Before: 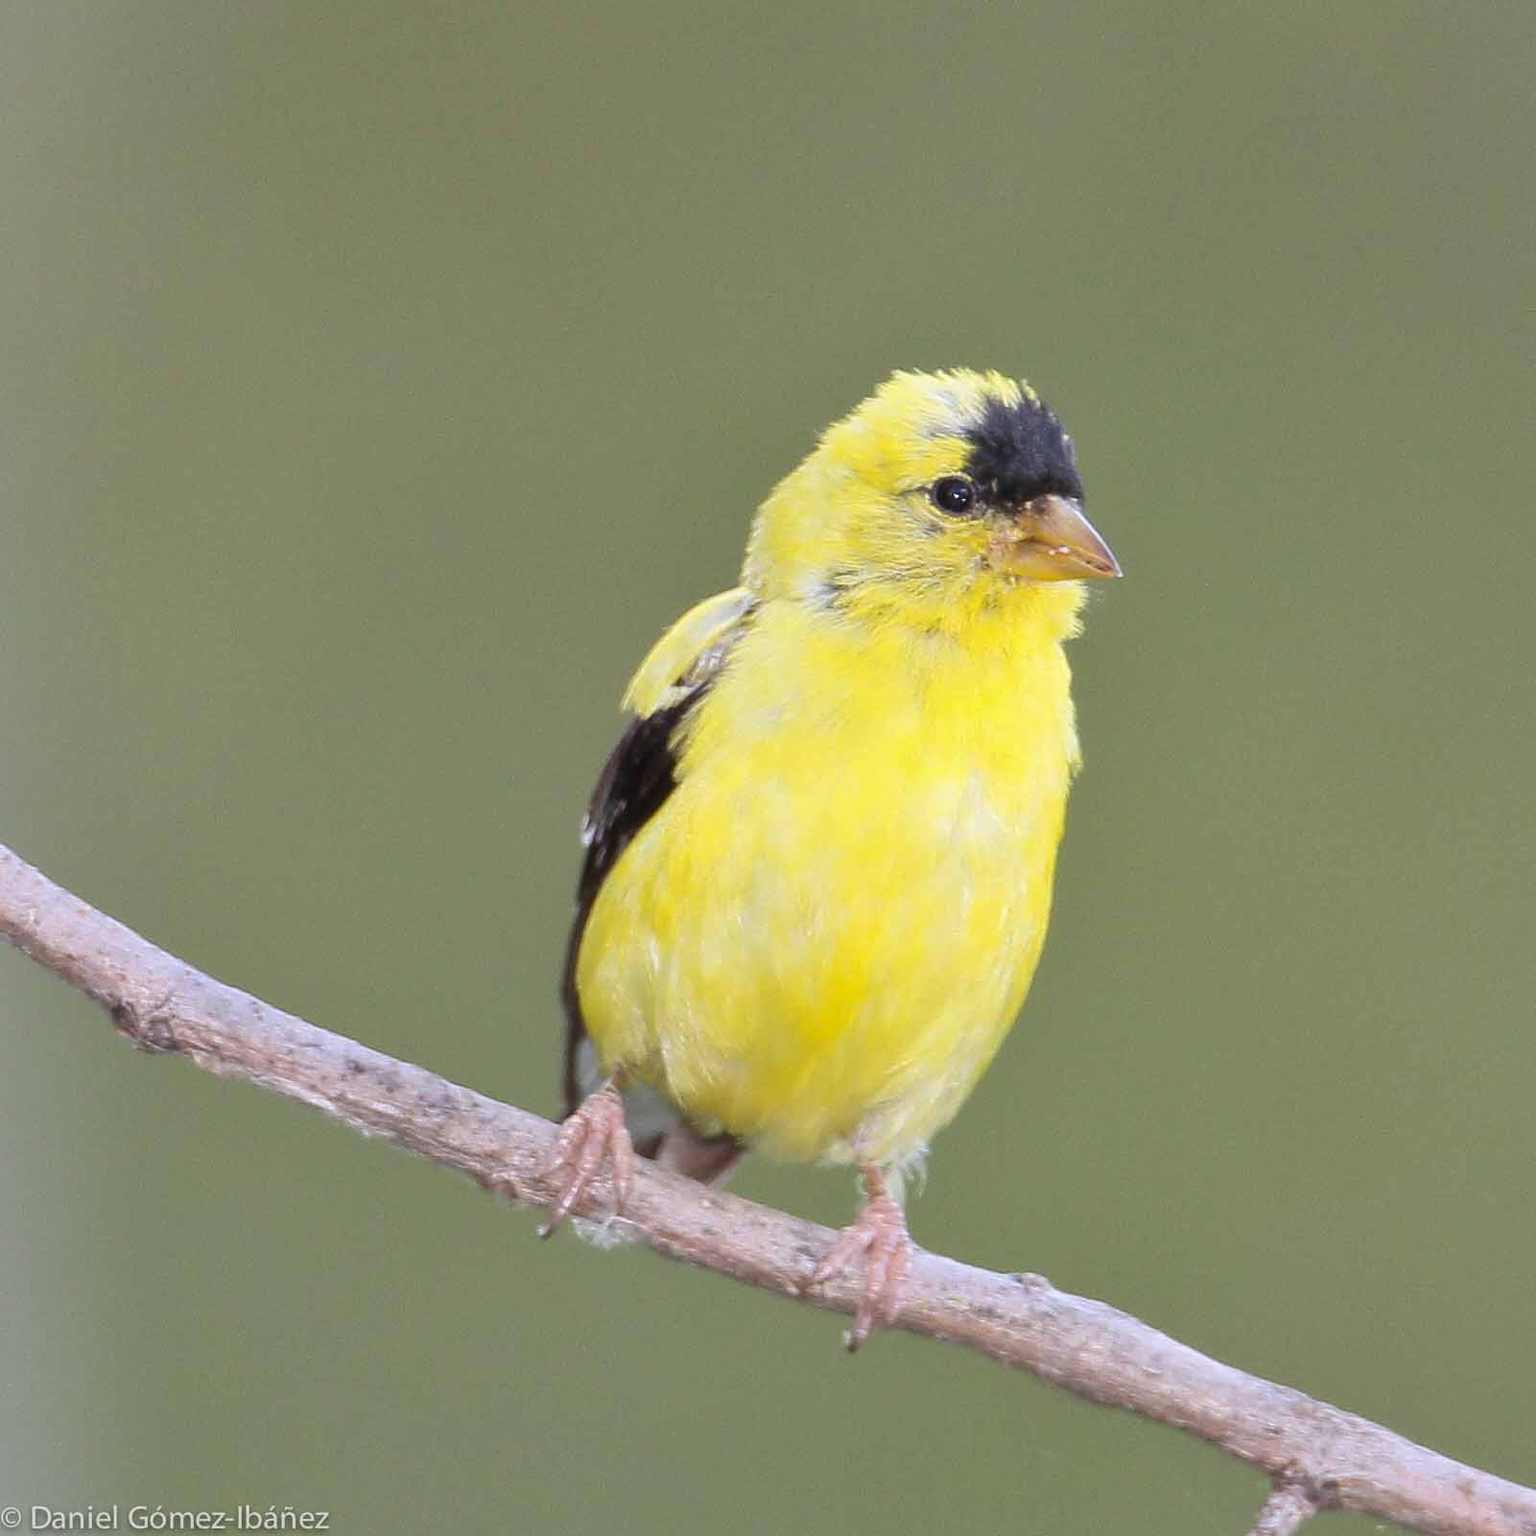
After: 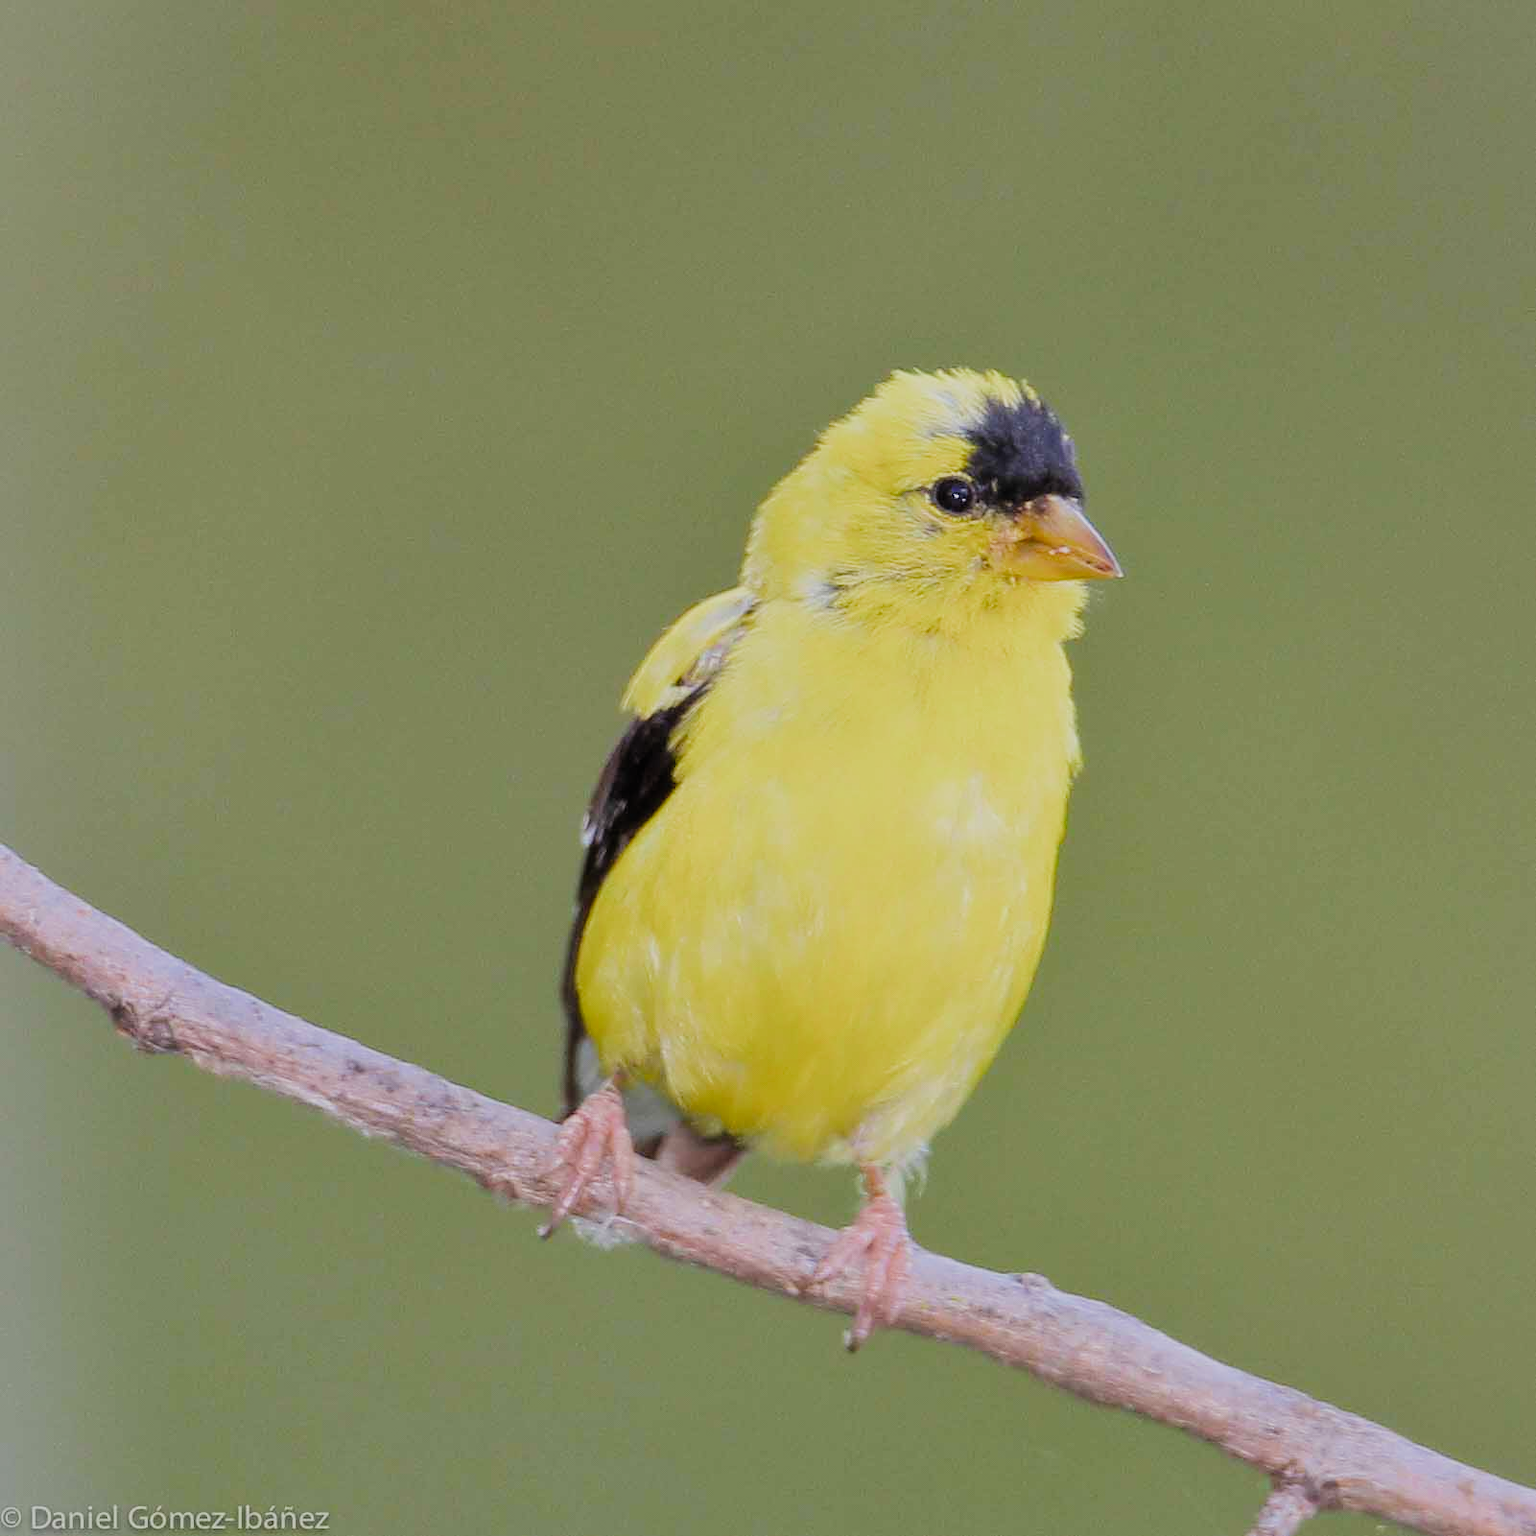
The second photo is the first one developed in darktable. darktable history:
color balance rgb: linear chroma grading › global chroma 9.643%, perceptual saturation grading › global saturation 19.96%, global vibrance 20%
tone equalizer: edges refinement/feathering 500, mask exposure compensation -1.57 EV, preserve details no
filmic rgb: black relative exposure -7.65 EV, white relative exposure 4.56 EV, hardness 3.61, add noise in highlights 0.001, color science v3 (2019), use custom middle-gray values true, contrast in highlights soft
